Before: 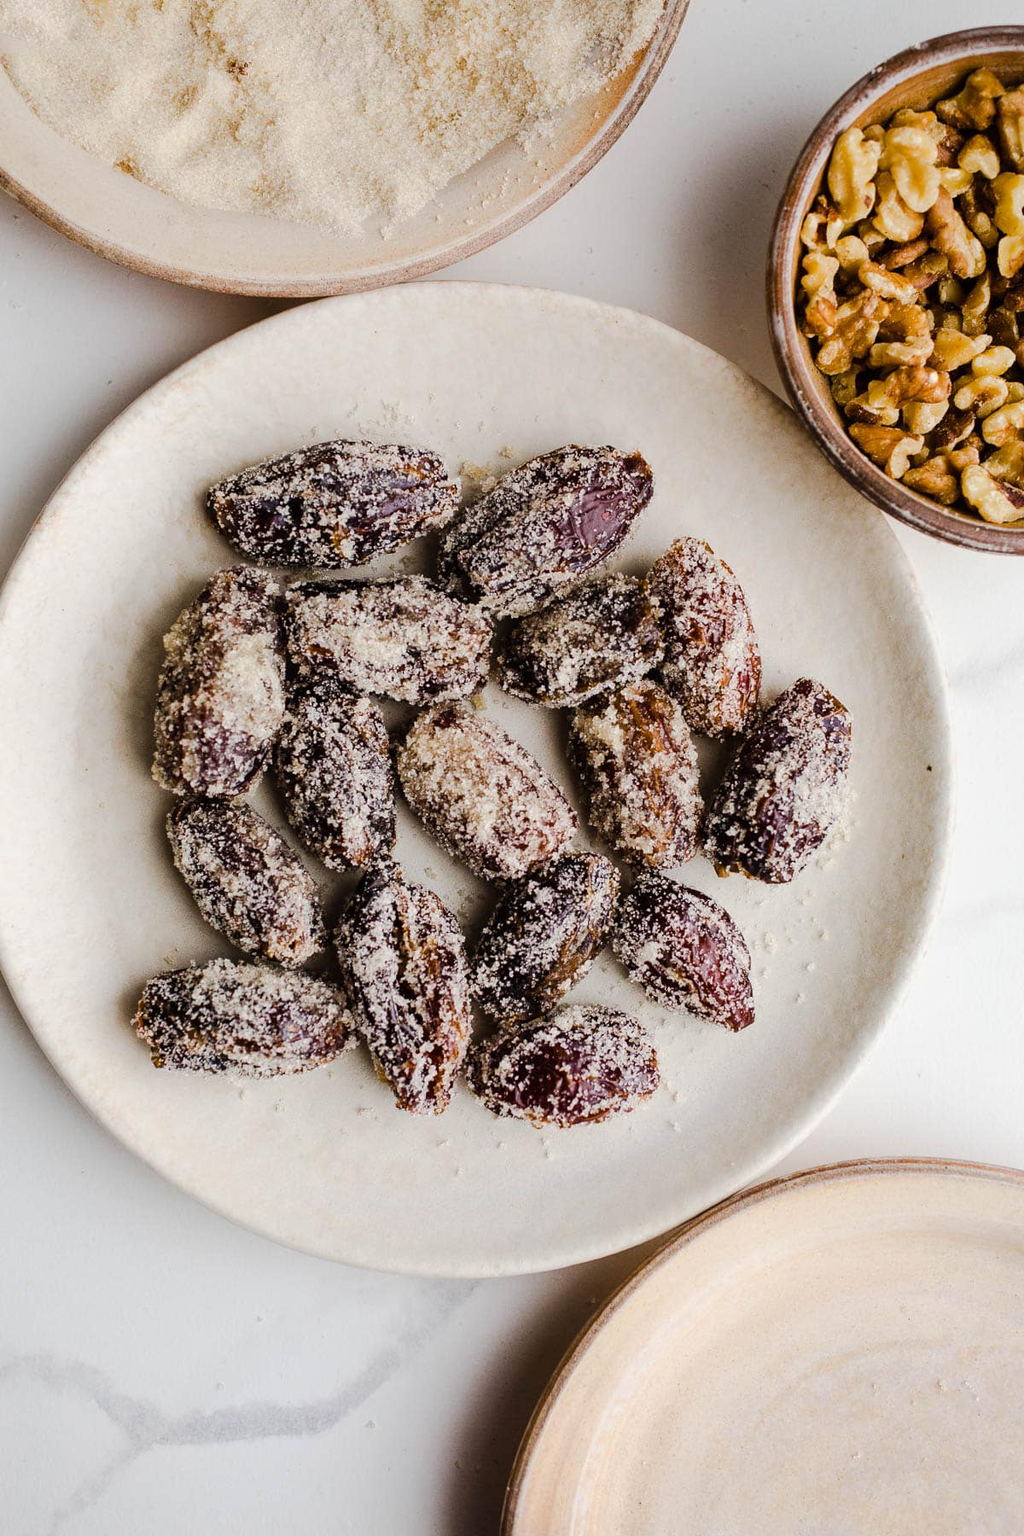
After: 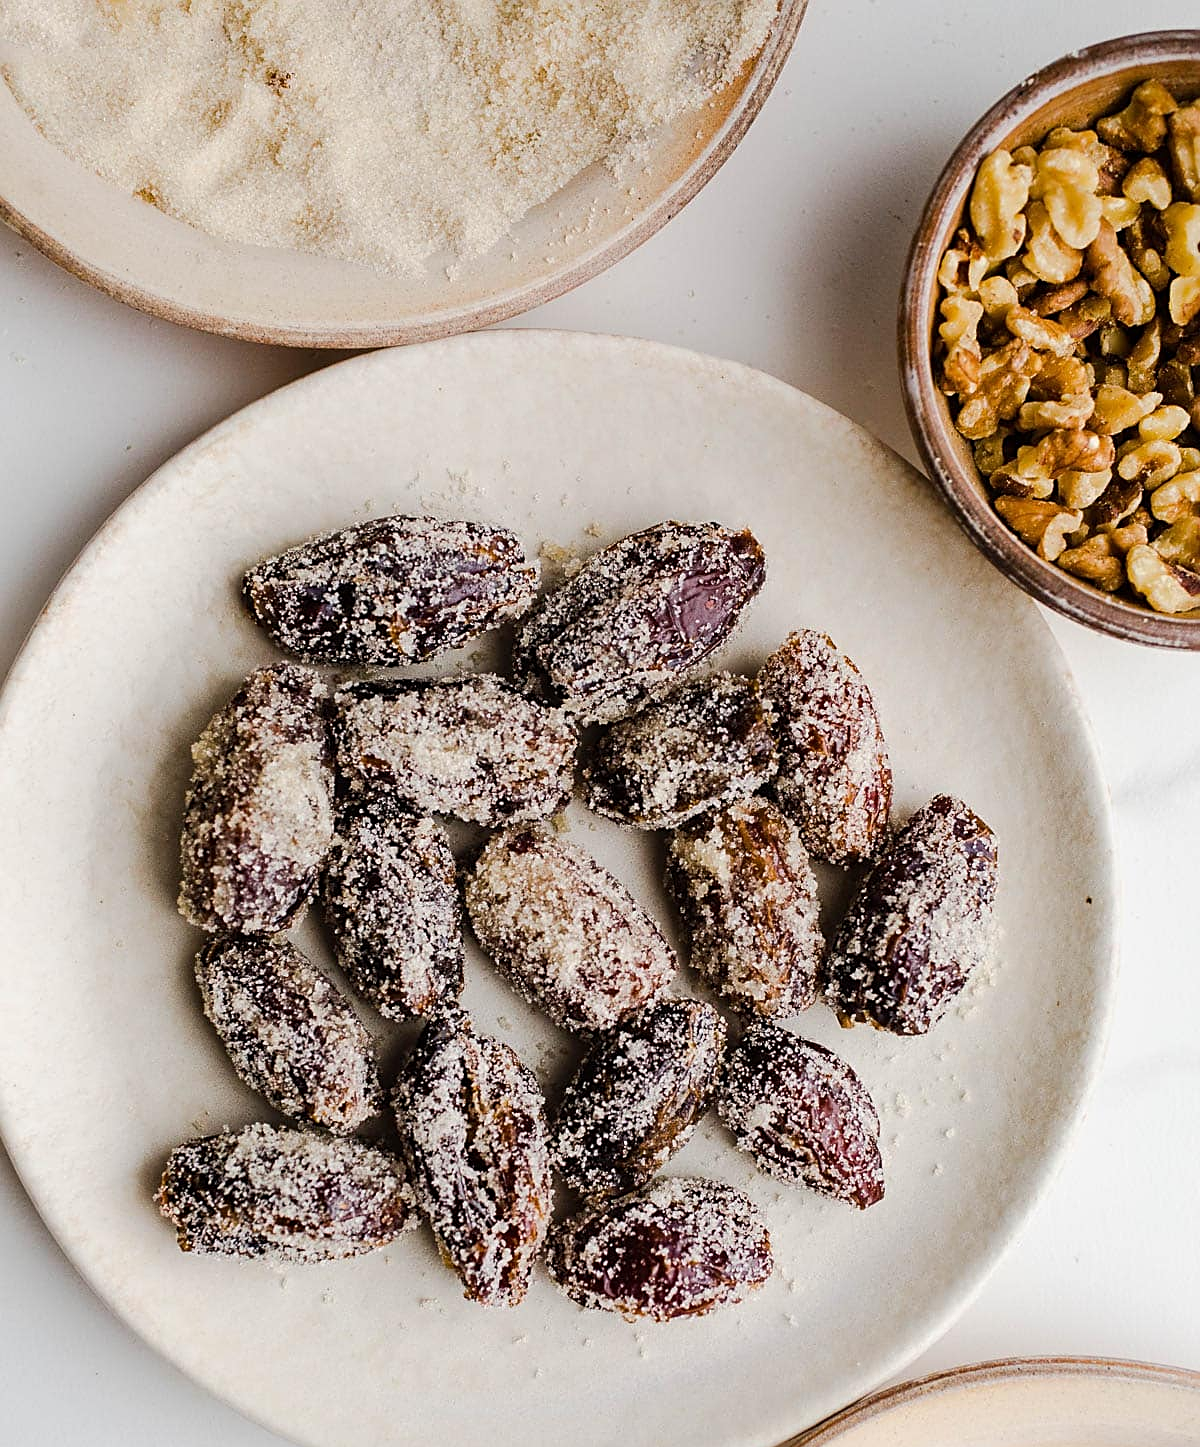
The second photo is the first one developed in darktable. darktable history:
crop: bottom 19.556%
sharpen: amount 0.495
